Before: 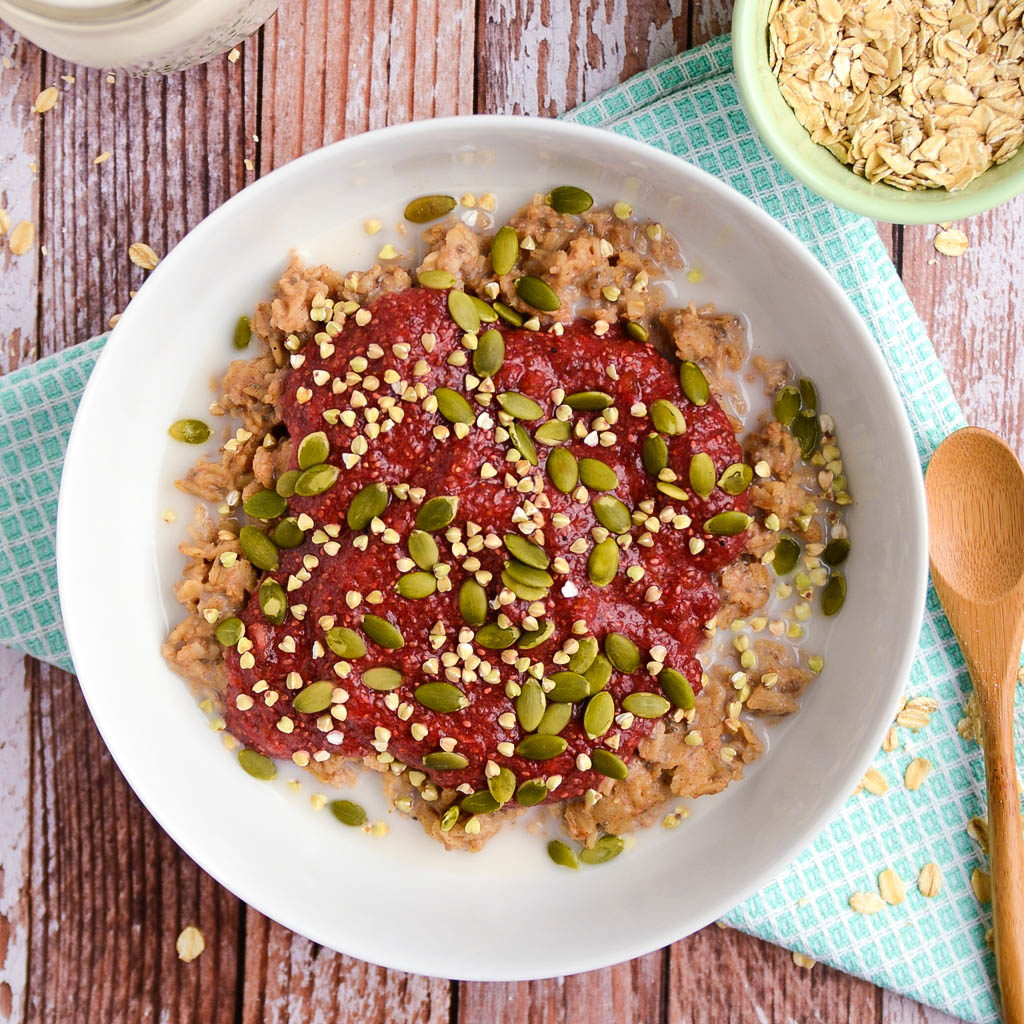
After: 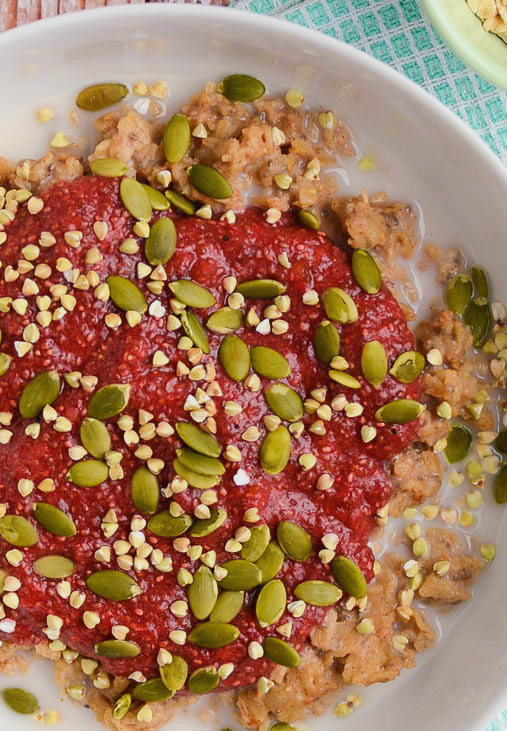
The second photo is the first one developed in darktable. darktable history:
crop: left 32.075%, top 10.976%, right 18.355%, bottom 17.596%
local contrast: mode bilateral grid, contrast 100, coarseness 100, detail 91%, midtone range 0.2
color balance rgb: contrast -10%
